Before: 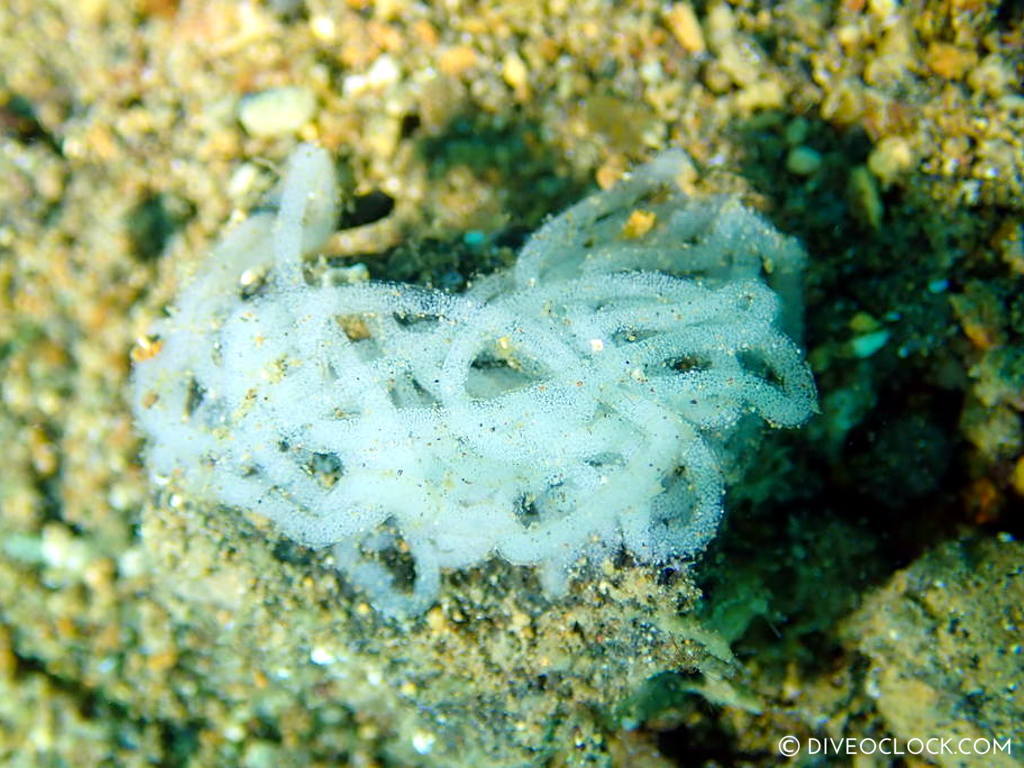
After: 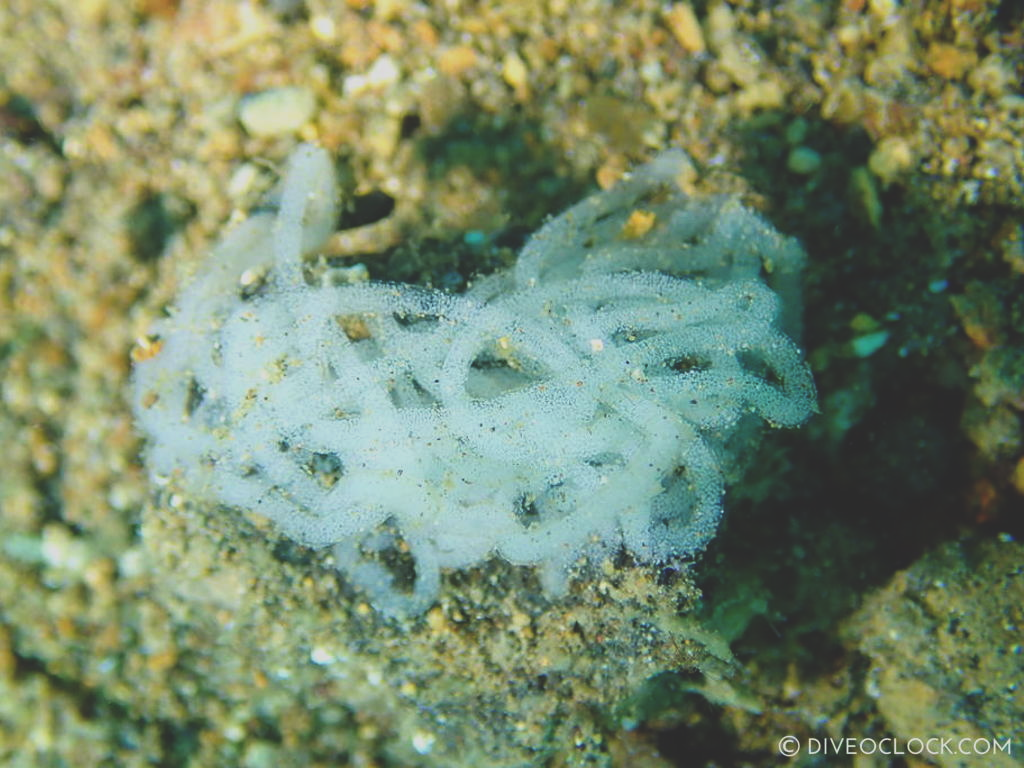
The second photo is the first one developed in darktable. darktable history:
exposure: black level correction -0.035, exposure -0.498 EV, compensate highlight preservation false
